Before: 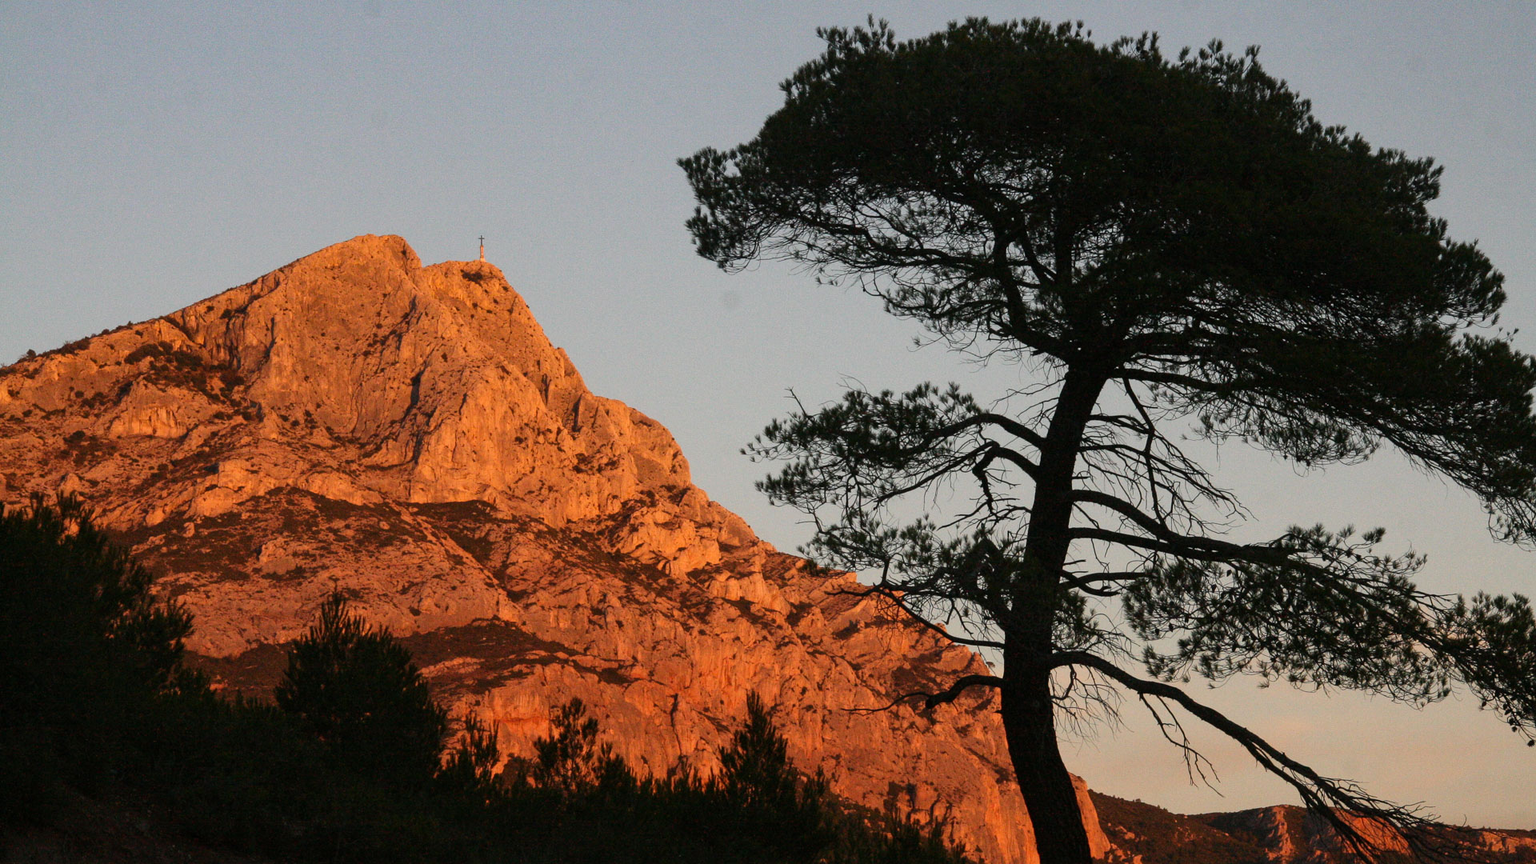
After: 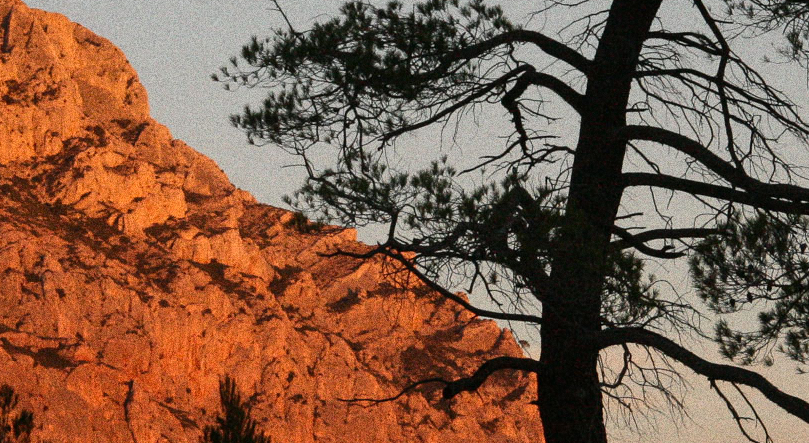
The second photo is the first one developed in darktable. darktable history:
crop: left 37.221%, top 45.169%, right 20.63%, bottom 13.777%
grain: strength 49.07%
